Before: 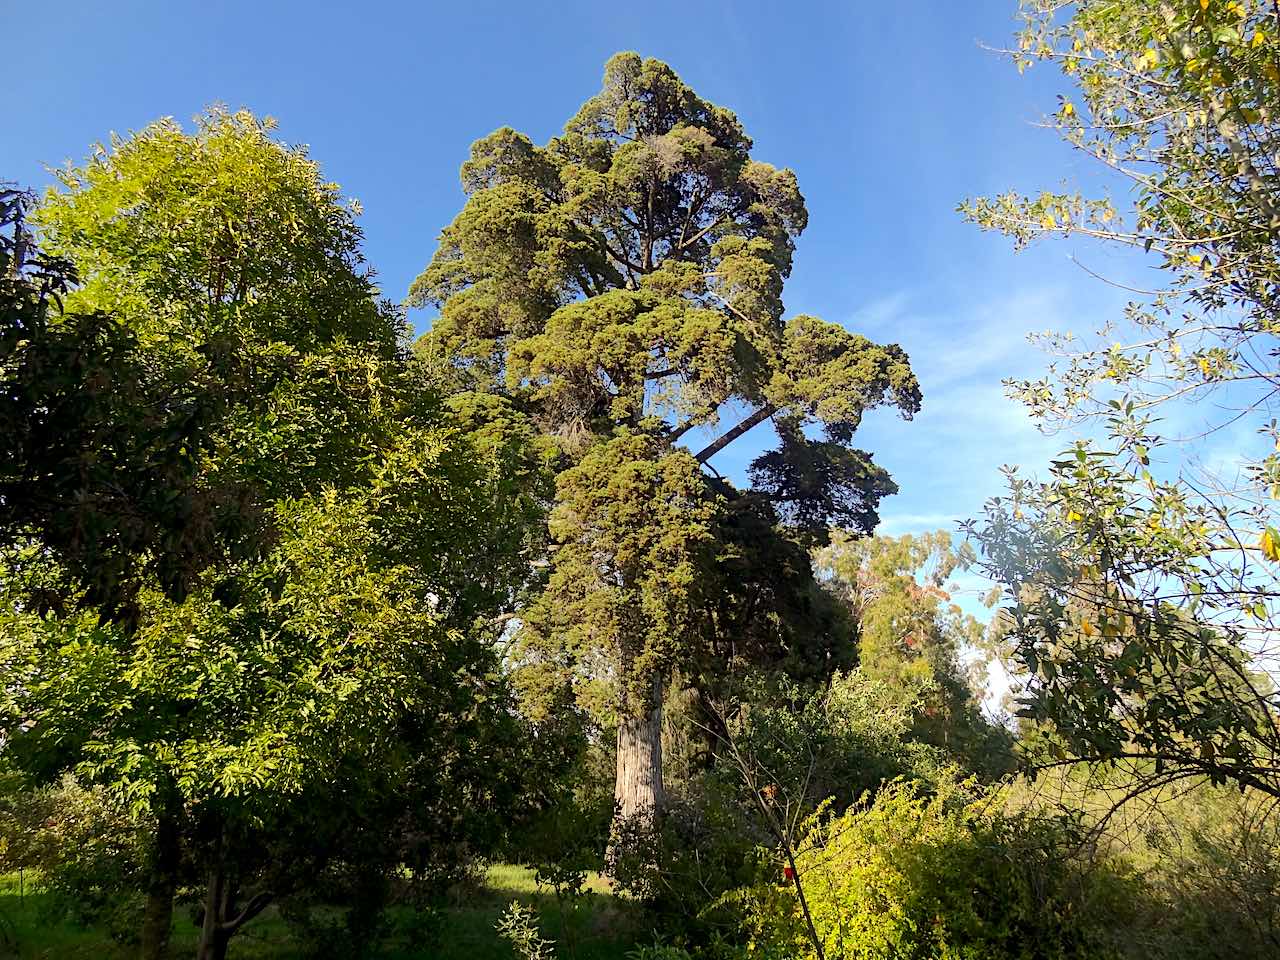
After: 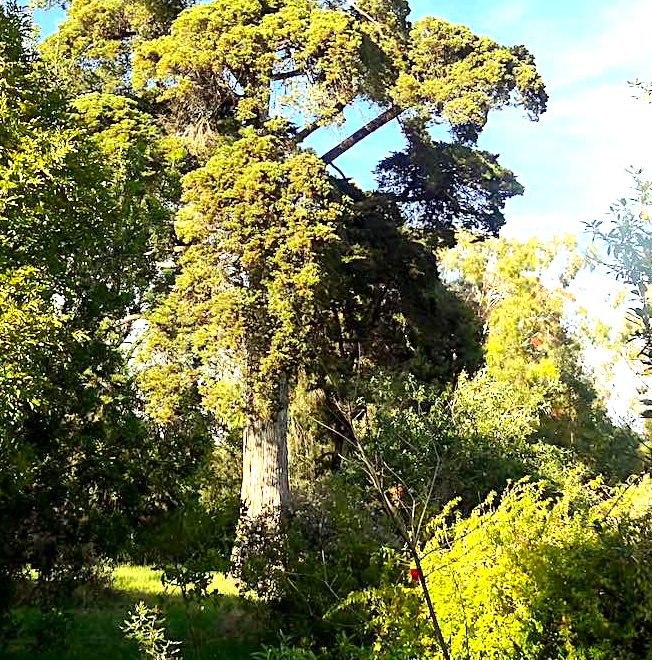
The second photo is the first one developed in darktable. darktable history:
color correction: highlights a* -4.28, highlights b* 6.53
levels: levels [0, 0.374, 0.749]
crop and rotate: left 29.237%, top 31.152%, right 19.807%
